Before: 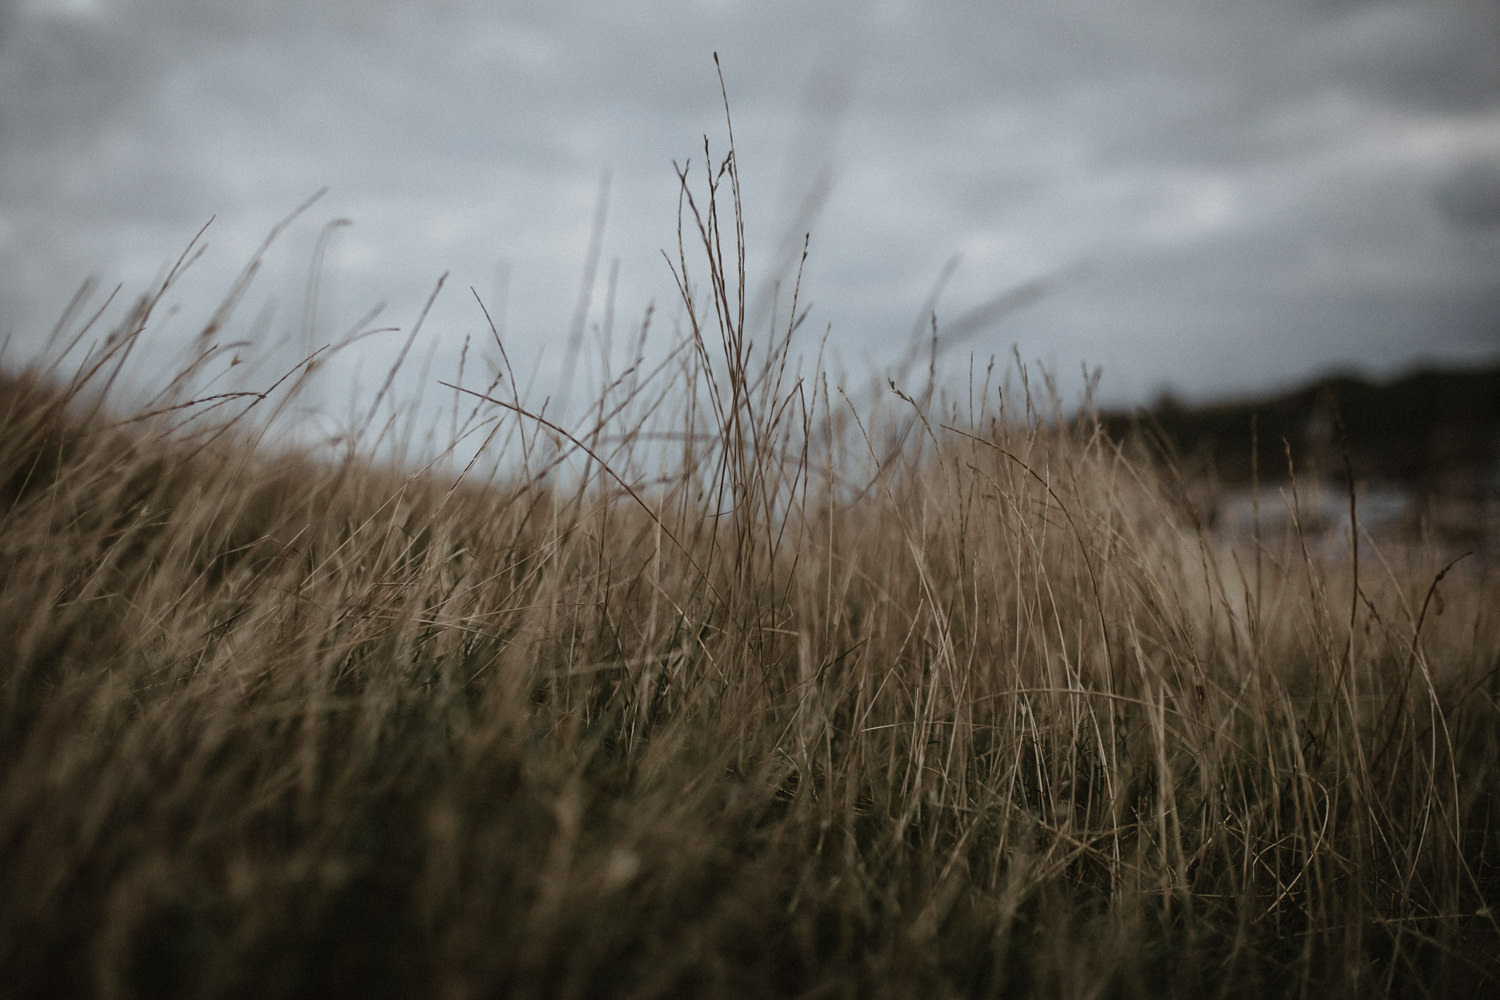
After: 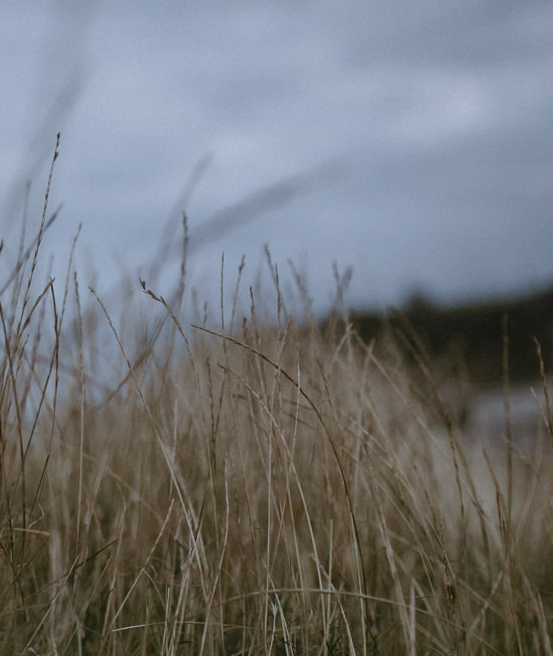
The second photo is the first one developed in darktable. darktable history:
crop and rotate: left 49.936%, top 10.094%, right 13.136%, bottom 24.256%
white balance: red 0.931, blue 1.11
color balance rgb: shadows lift › chroma 1%, shadows lift › hue 113°, highlights gain › chroma 0.2%, highlights gain › hue 333°, perceptual saturation grading › global saturation 20%, perceptual saturation grading › highlights -50%, perceptual saturation grading › shadows 25%, contrast -10%
